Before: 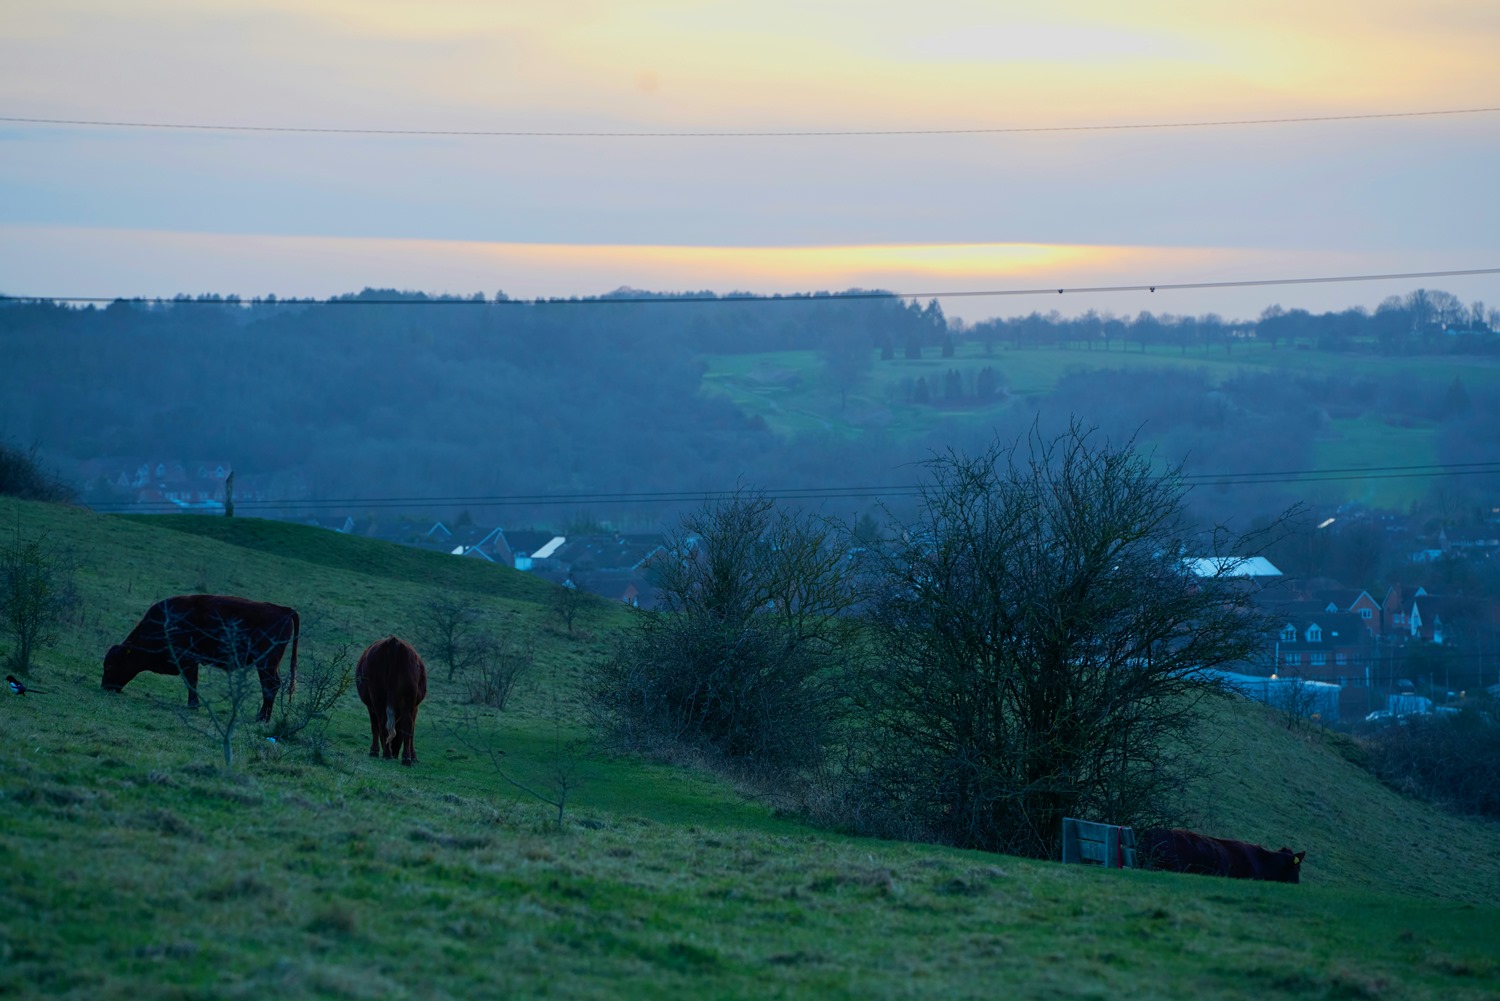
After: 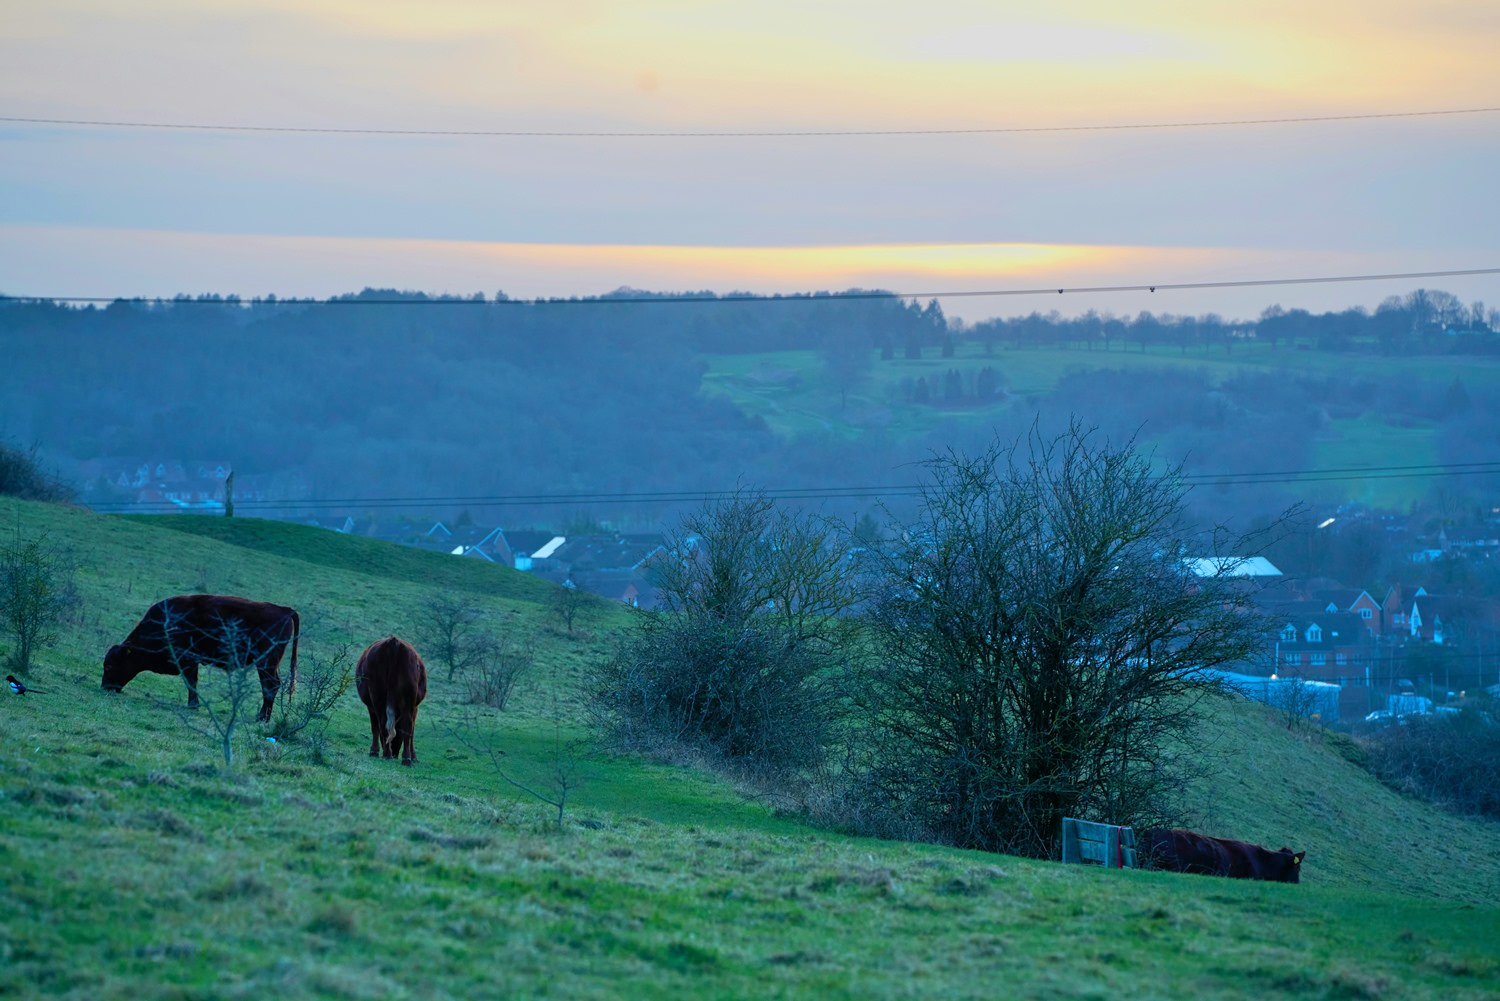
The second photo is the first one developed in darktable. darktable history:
tone equalizer: -7 EV 0.15 EV, -6 EV 0.611 EV, -5 EV 1.17 EV, -4 EV 1.29 EV, -3 EV 1.12 EV, -2 EV 0.6 EV, -1 EV 0.156 EV
